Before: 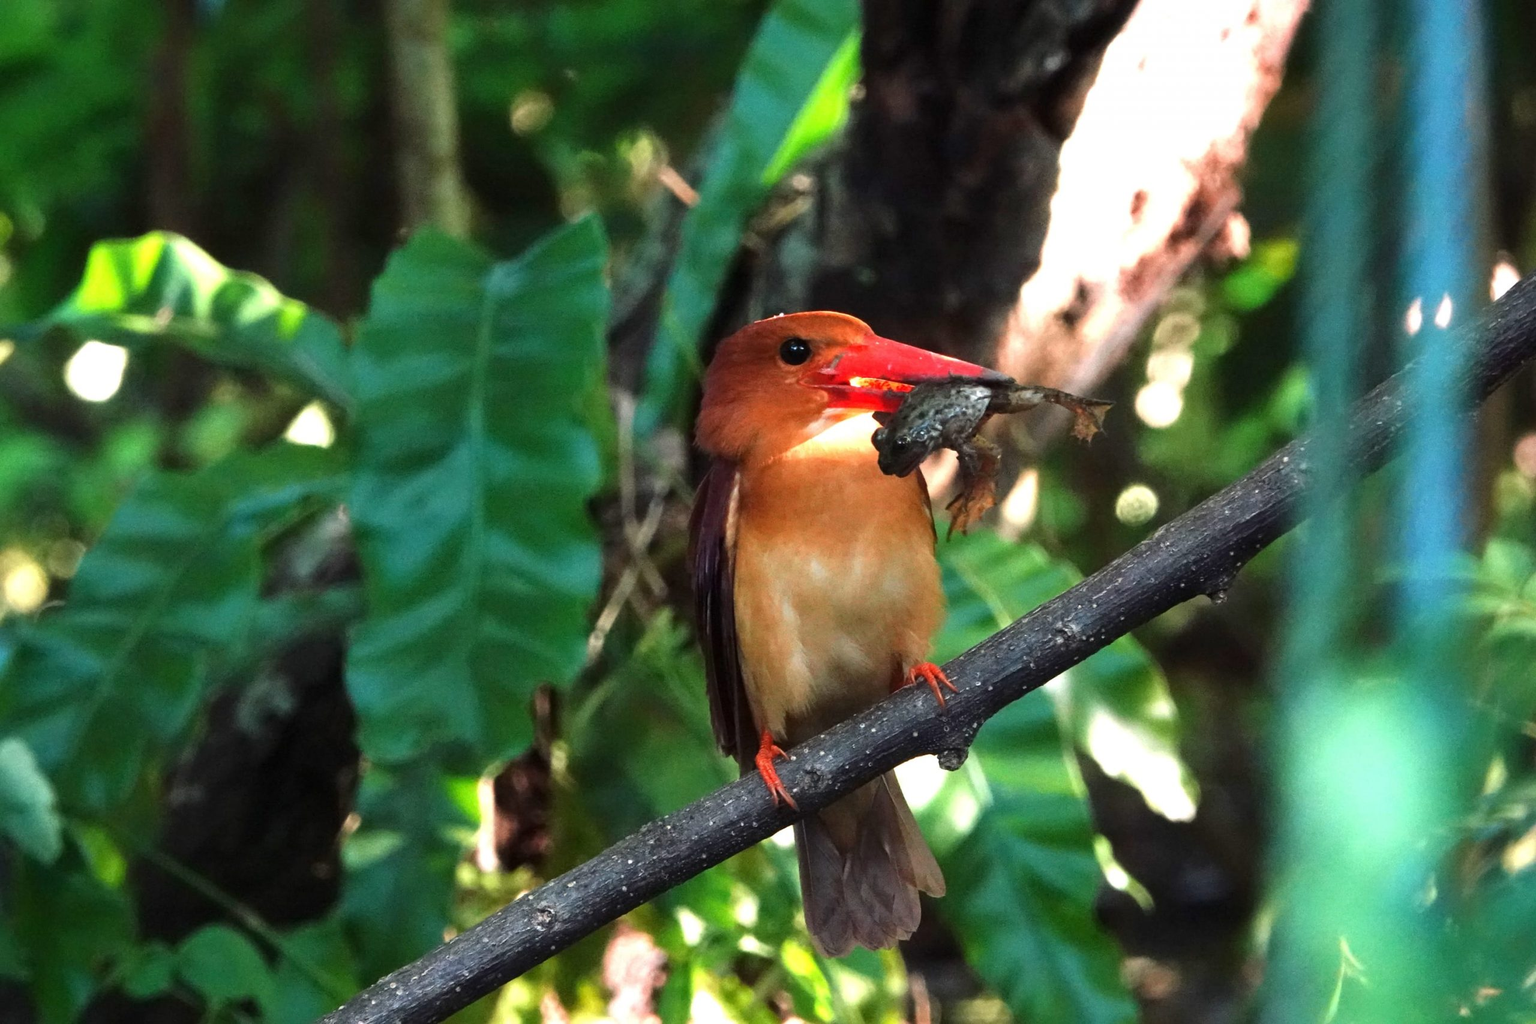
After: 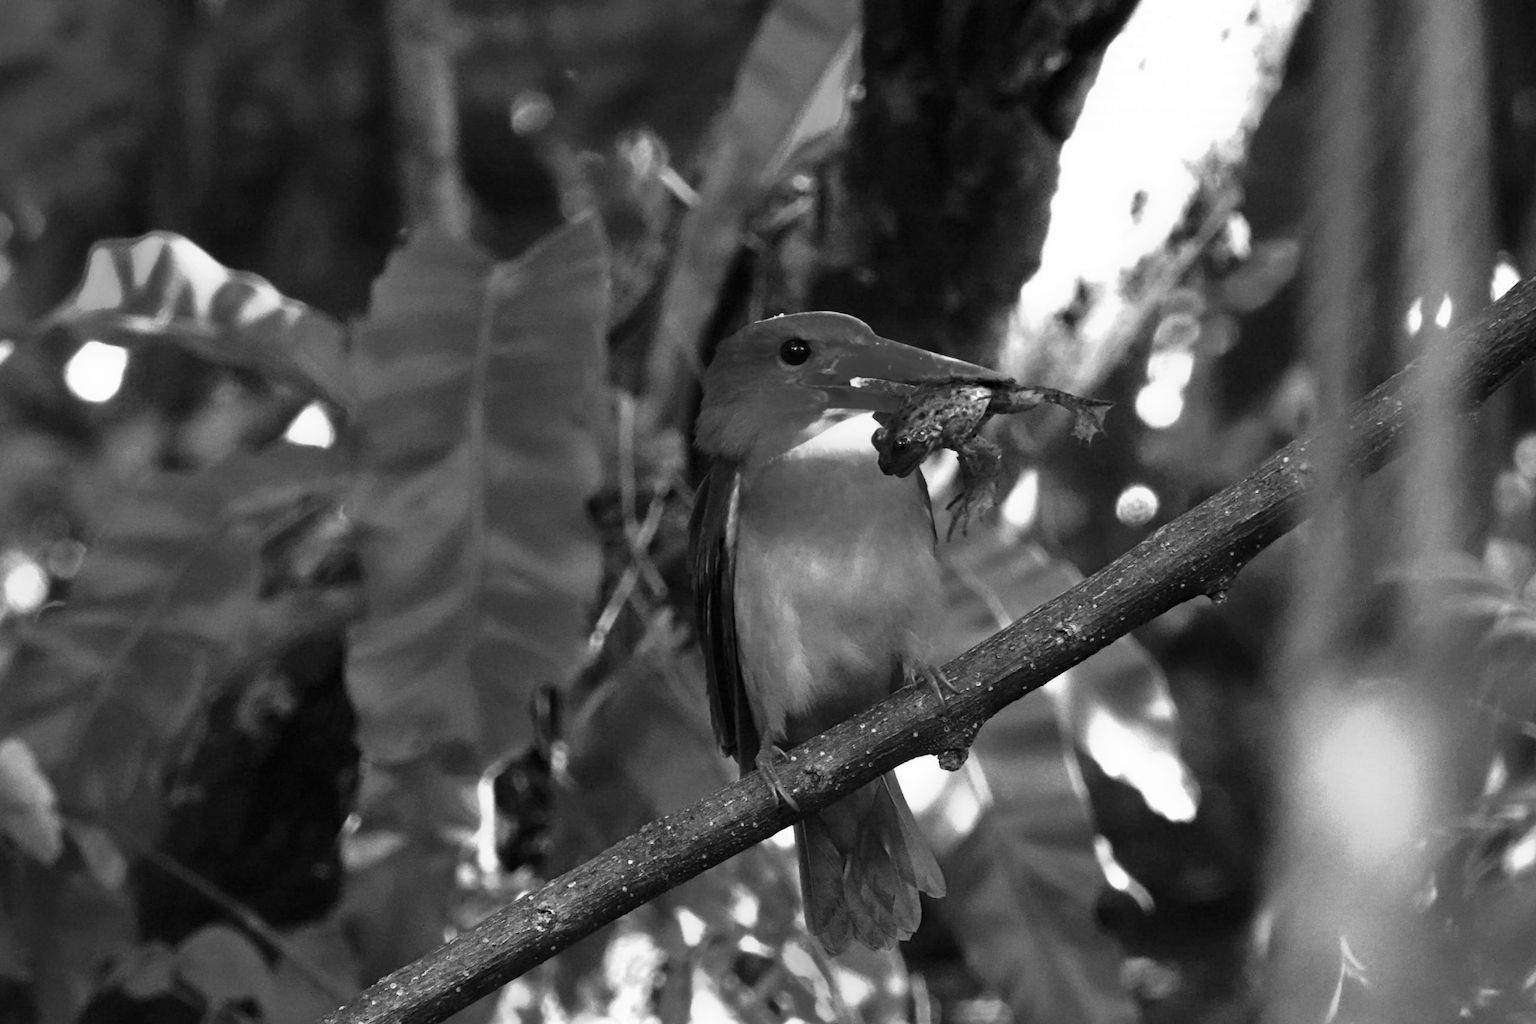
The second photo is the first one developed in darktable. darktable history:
haze removal: compatibility mode true, adaptive false
monochrome: a 0, b 0, size 0.5, highlights 0.57
